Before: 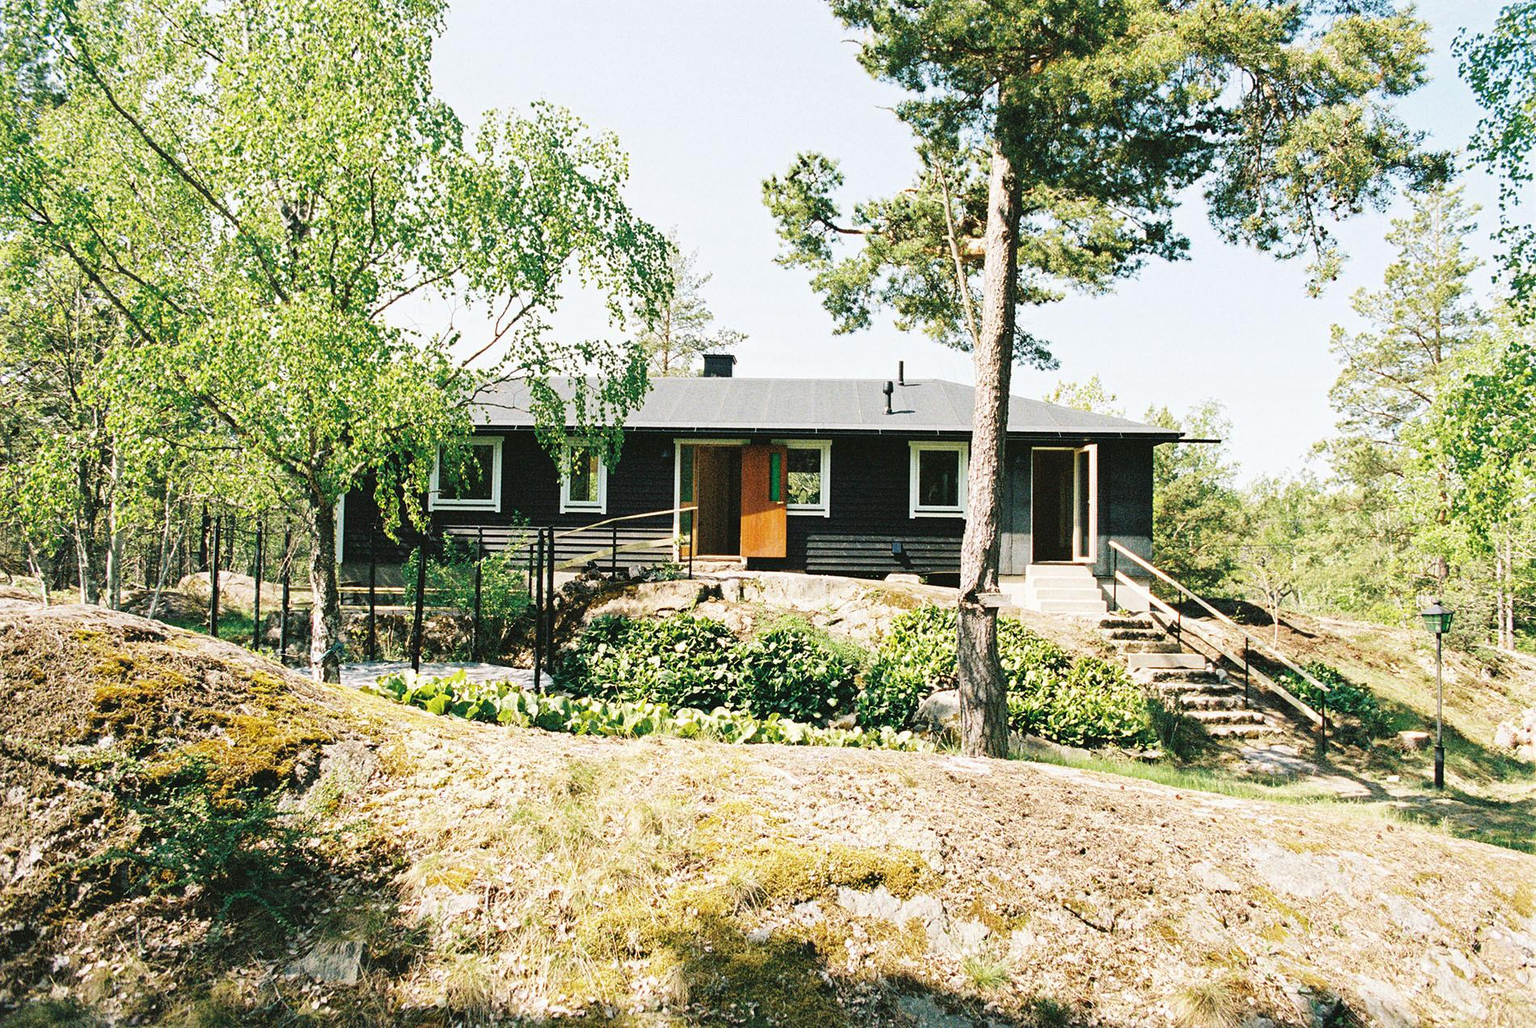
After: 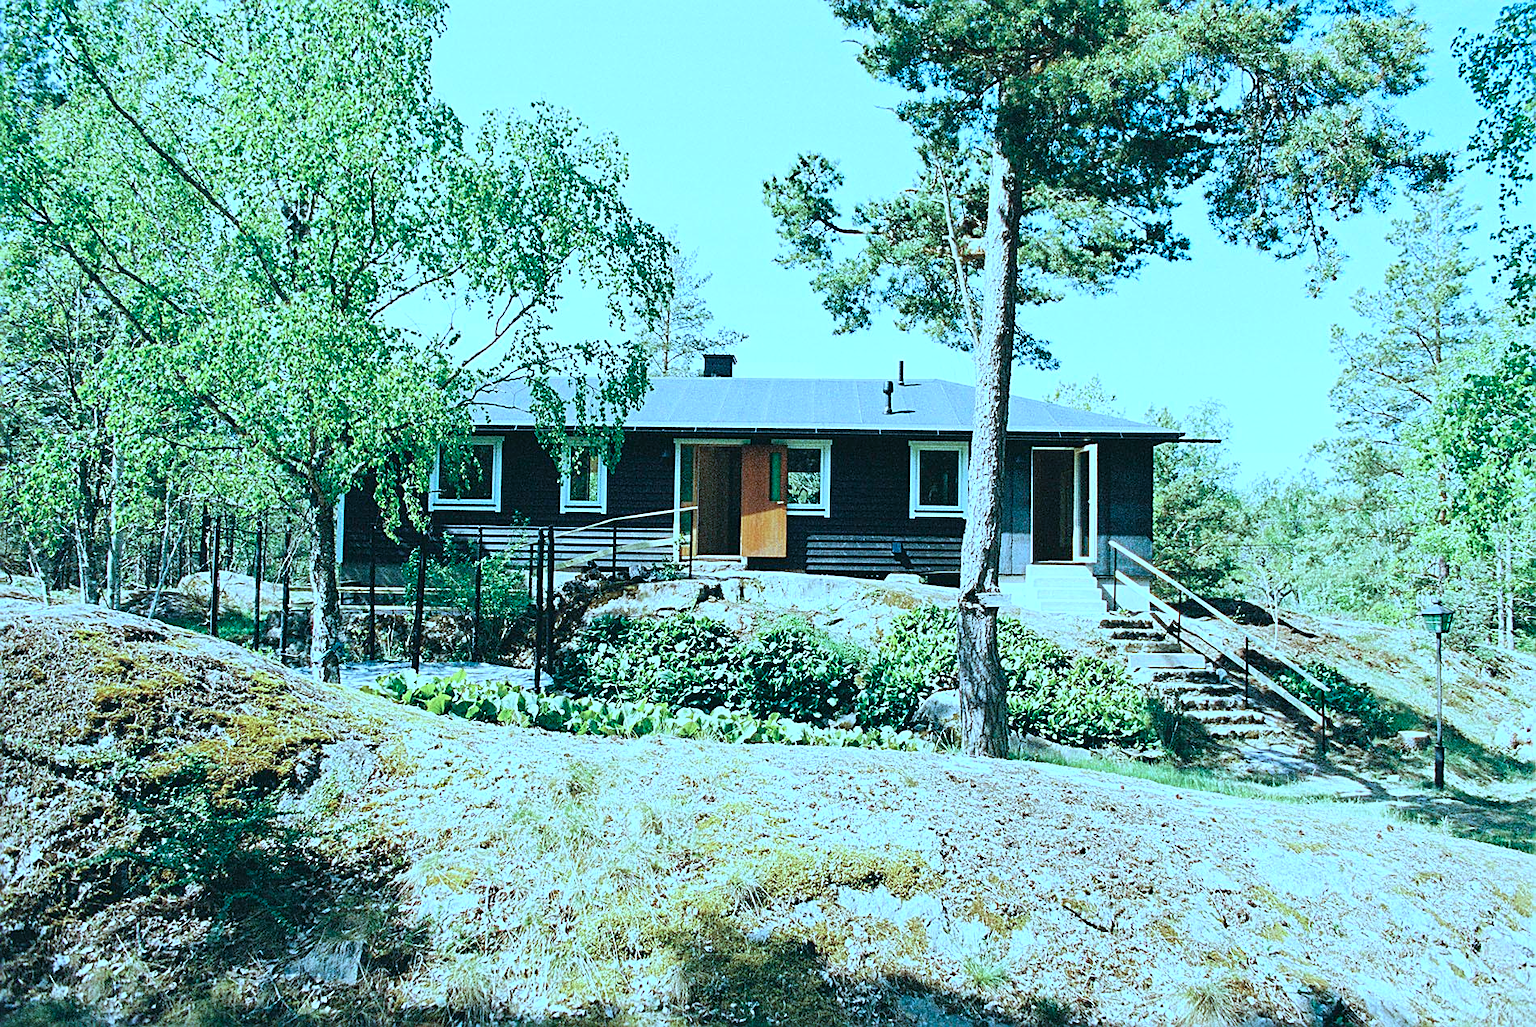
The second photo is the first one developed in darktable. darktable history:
sharpen: on, module defaults
white balance: red 1, blue 1
color calibration: illuminant custom, x 0.432, y 0.395, temperature 3098 K
